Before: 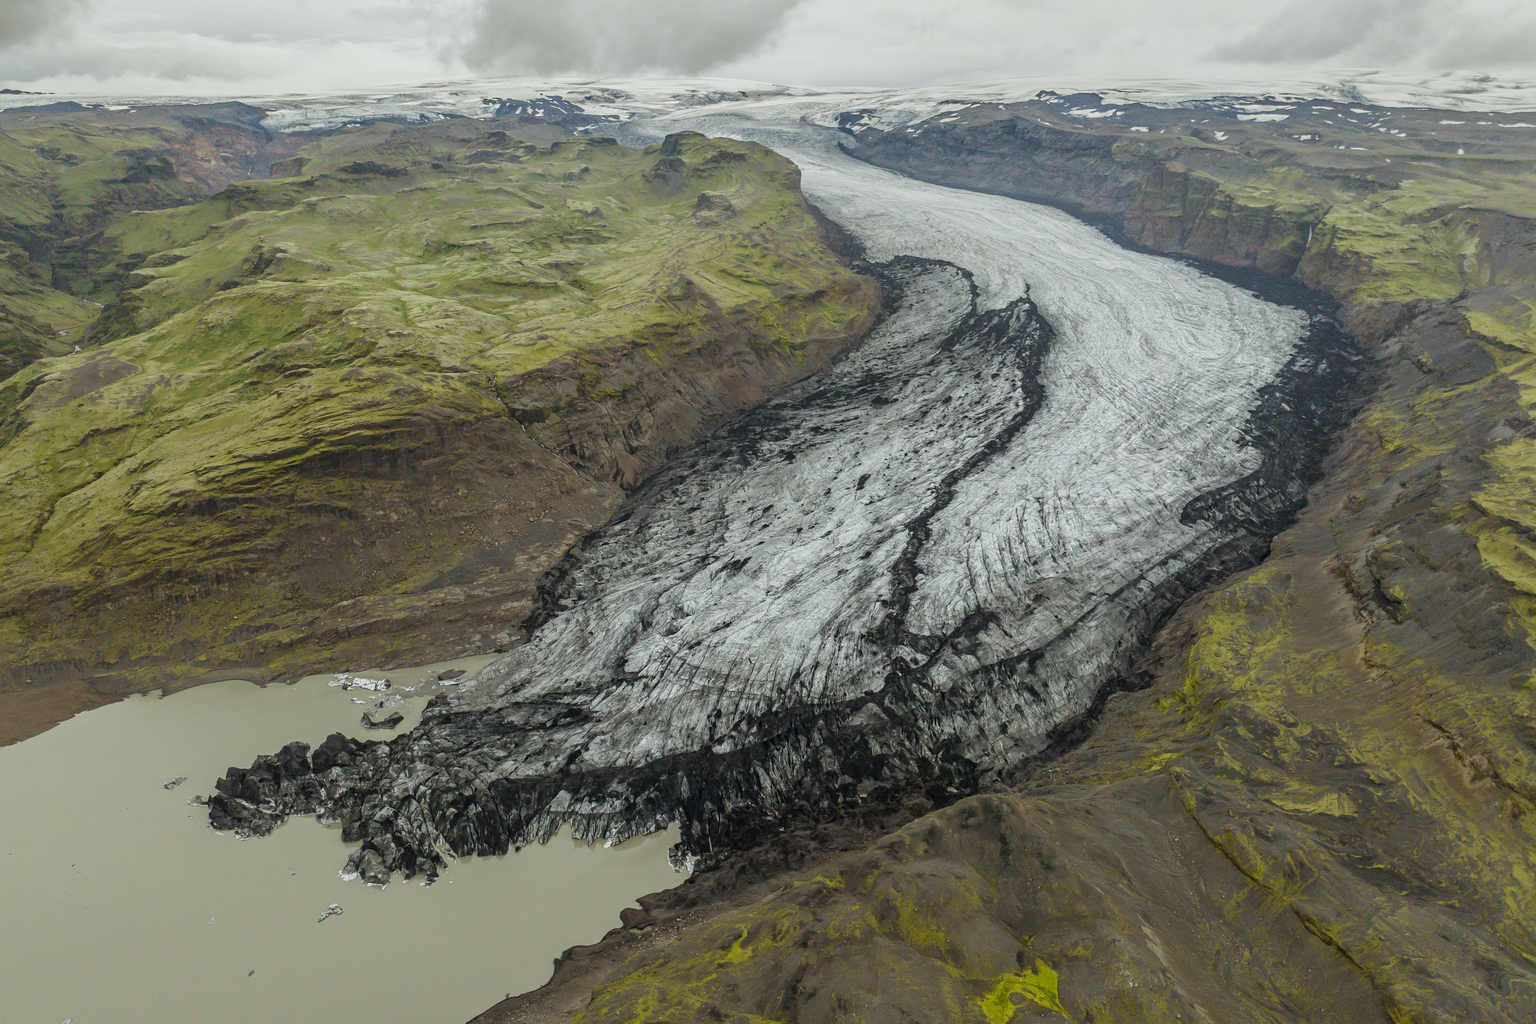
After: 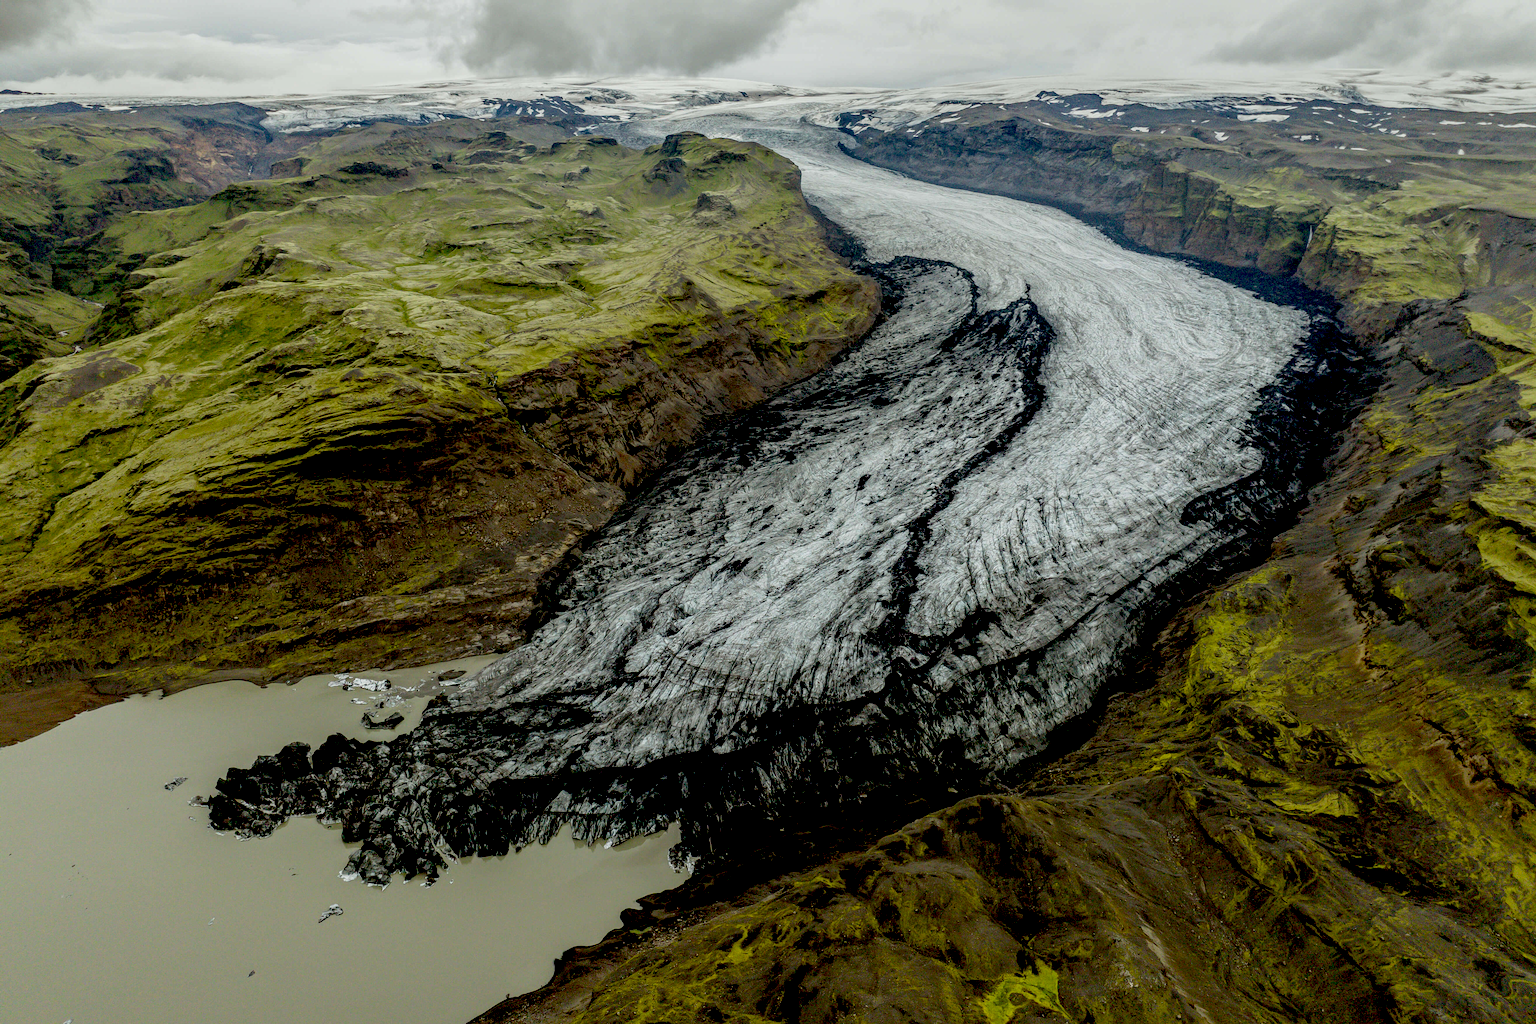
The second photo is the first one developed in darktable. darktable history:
local contrast: on, module defaults
exposure: black level correction 0.058, compensate exposure bias true, compensate highlight preservation false
